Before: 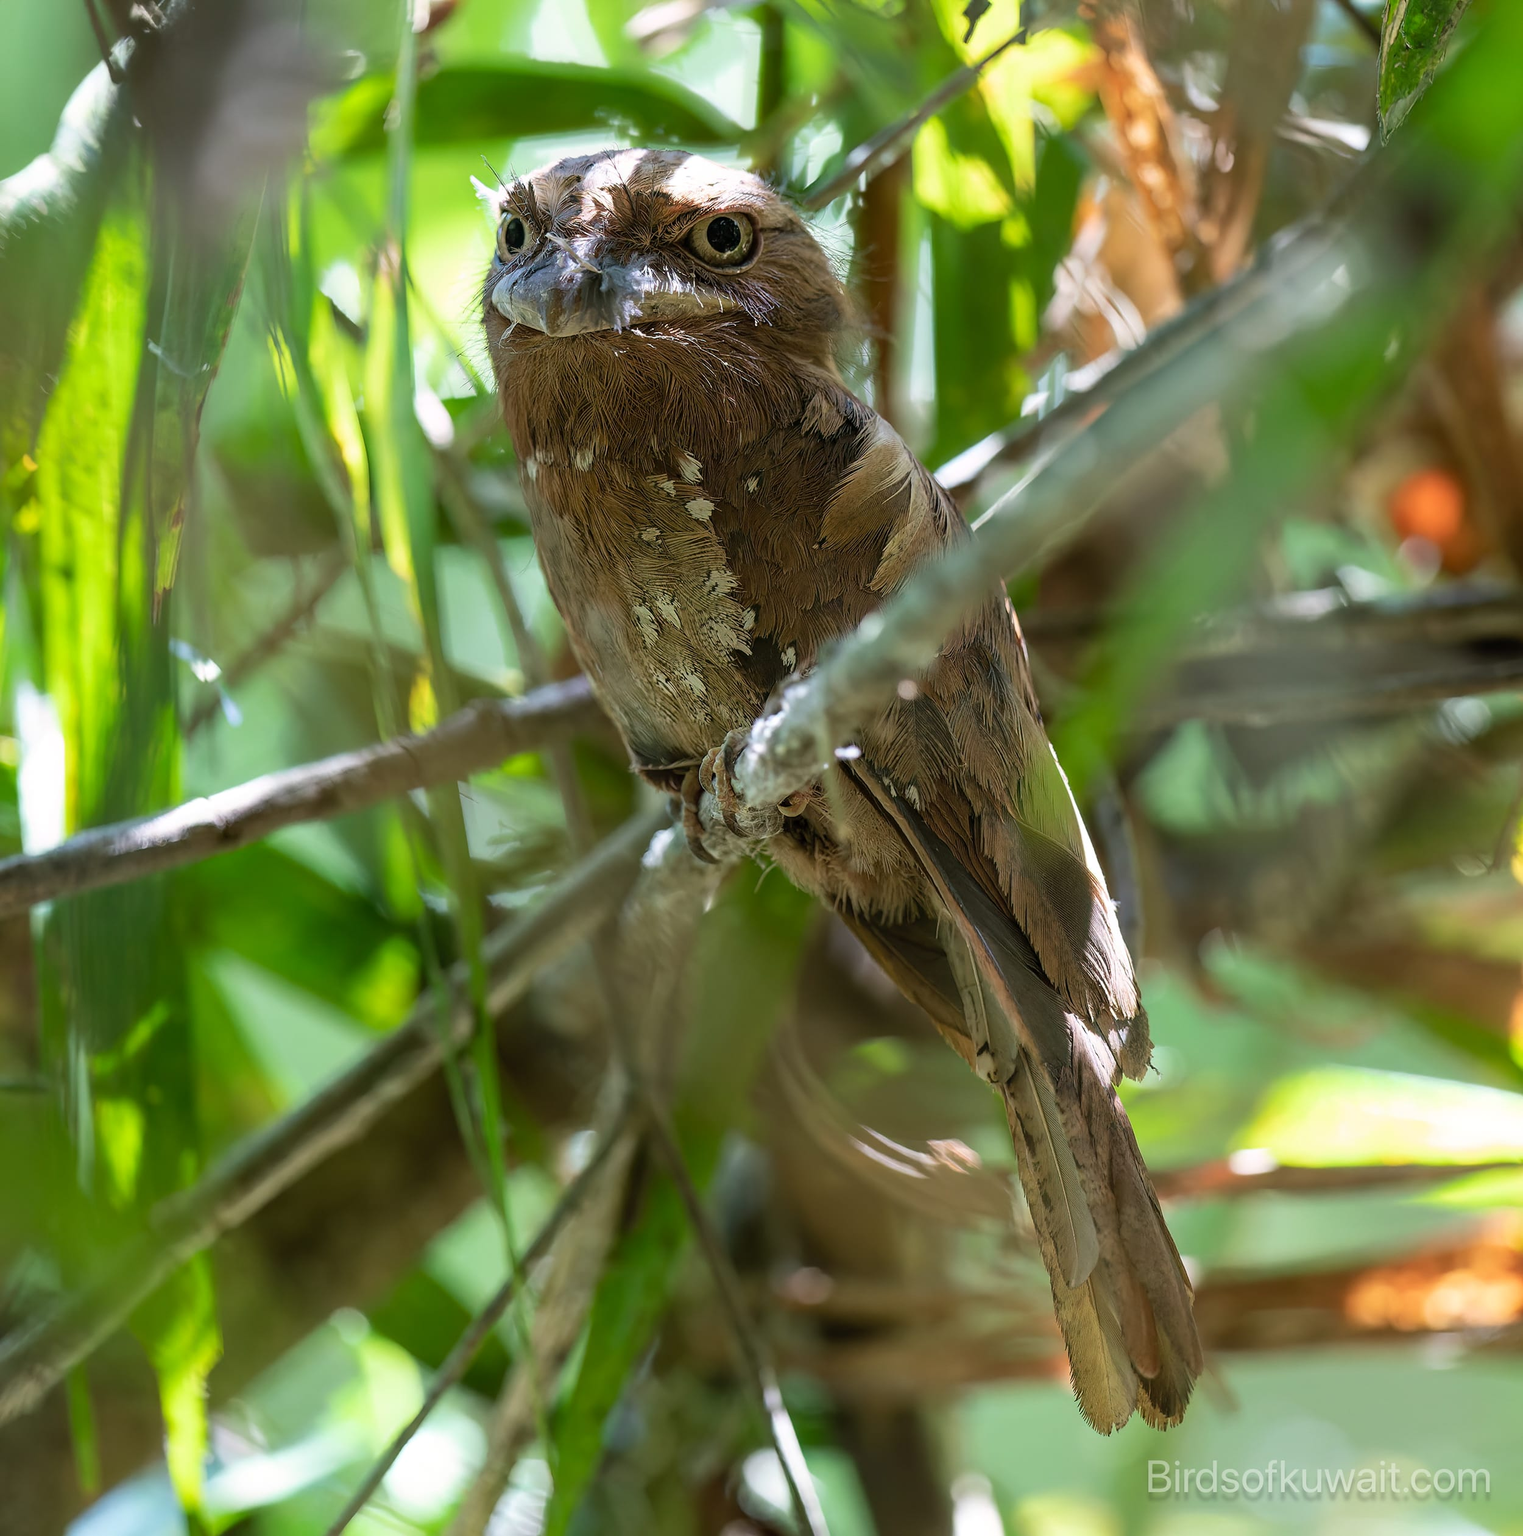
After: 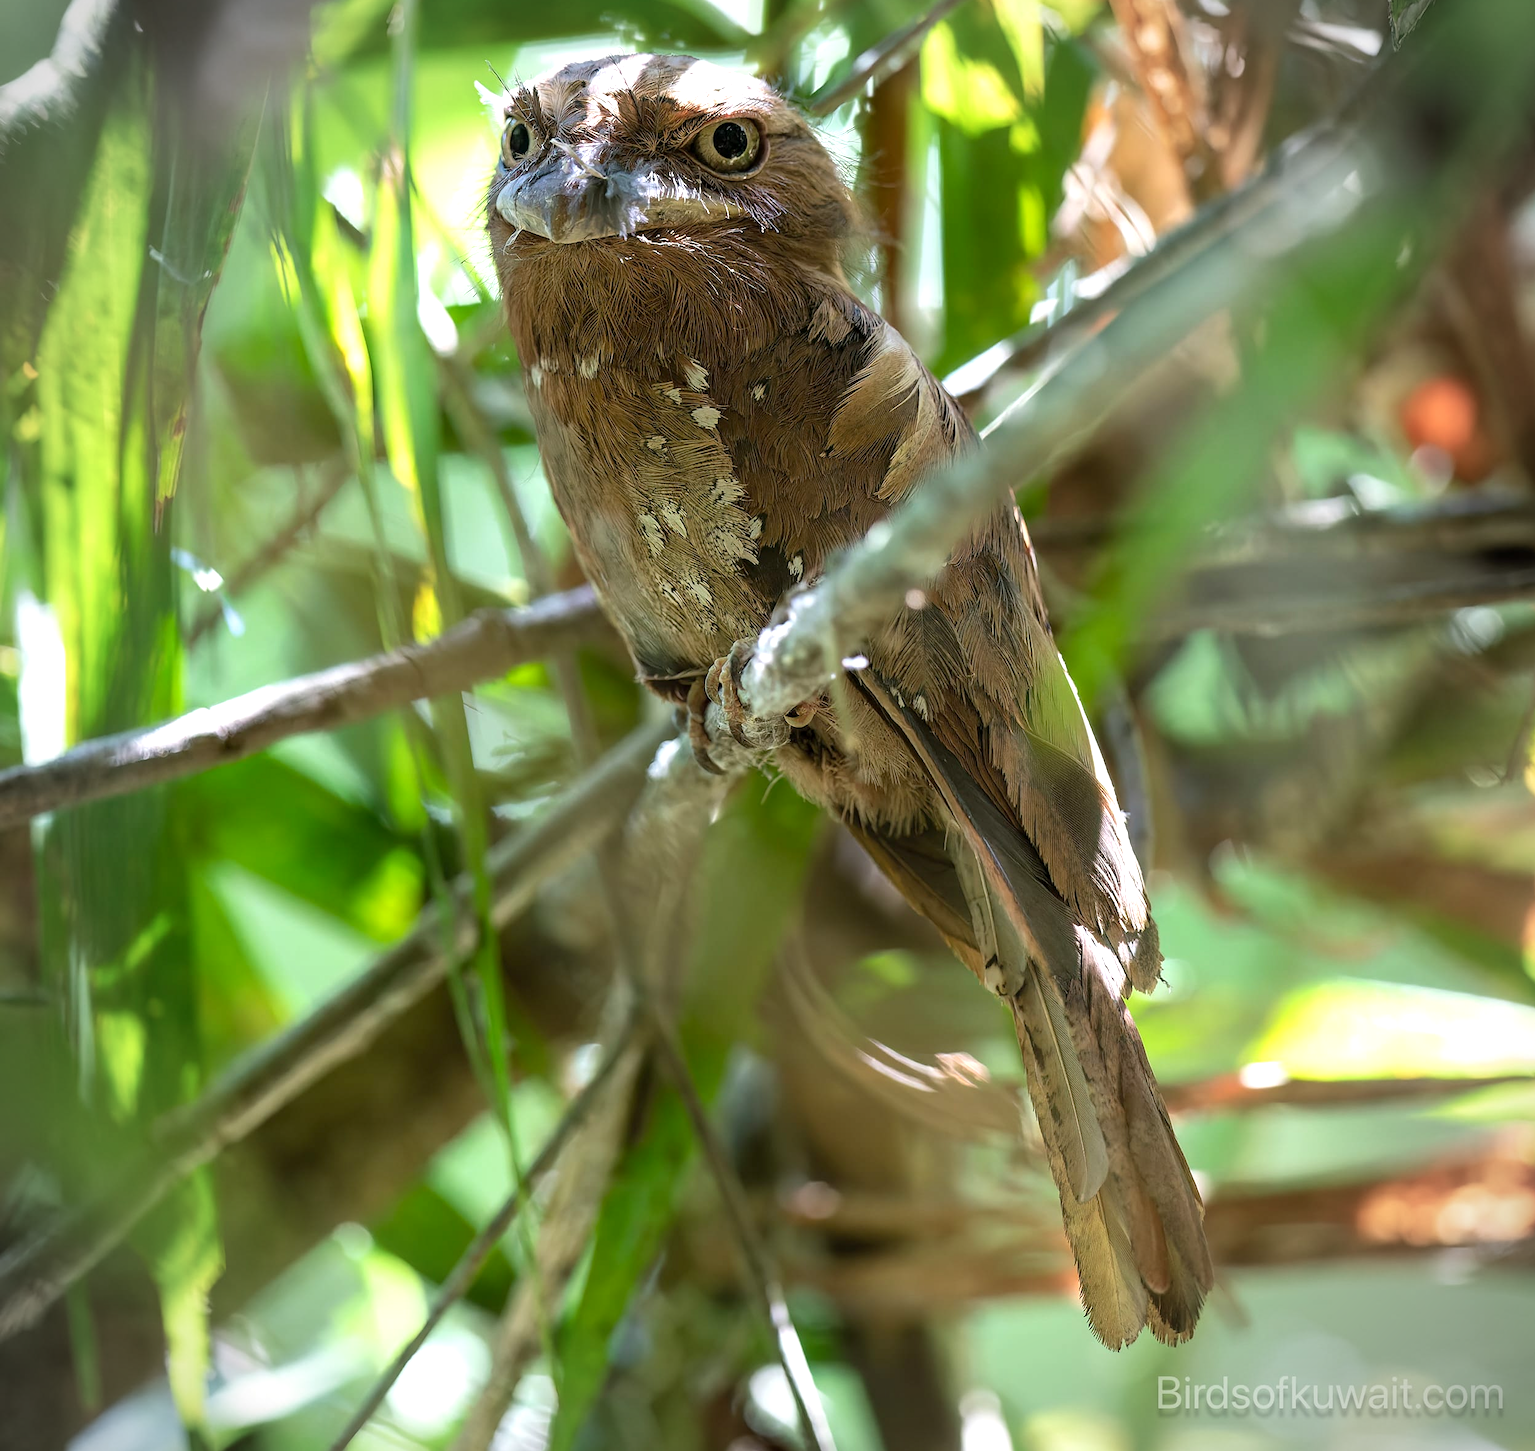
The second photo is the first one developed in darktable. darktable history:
exposure: black level correction 0.001, exposure 0.5 EV, compensate exposure bias true, compensate highlight preservation false
crop and rotate: top 6.25%
vignetting: on, module defaults
